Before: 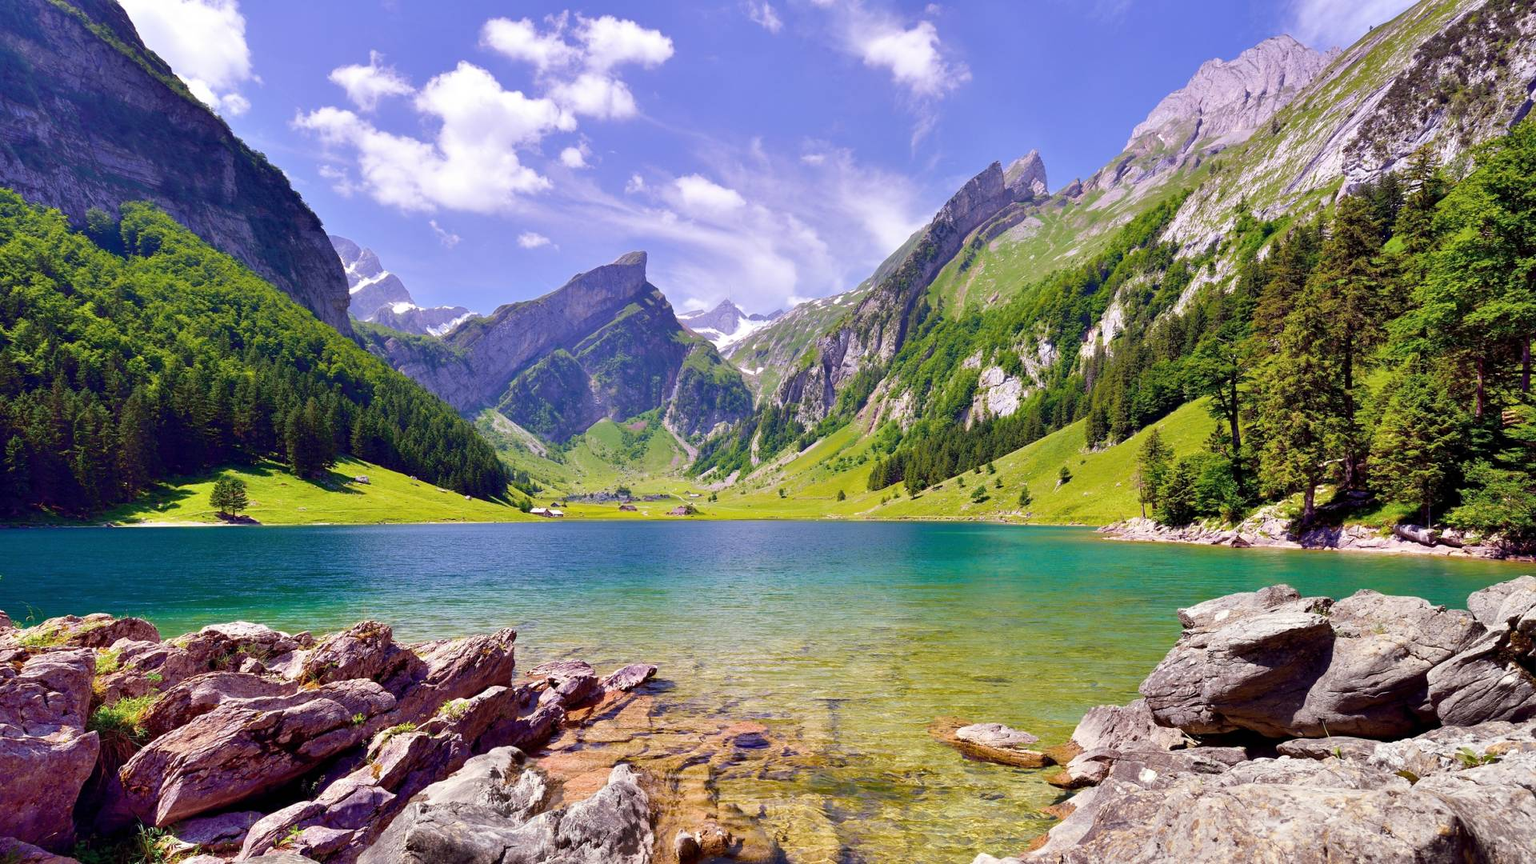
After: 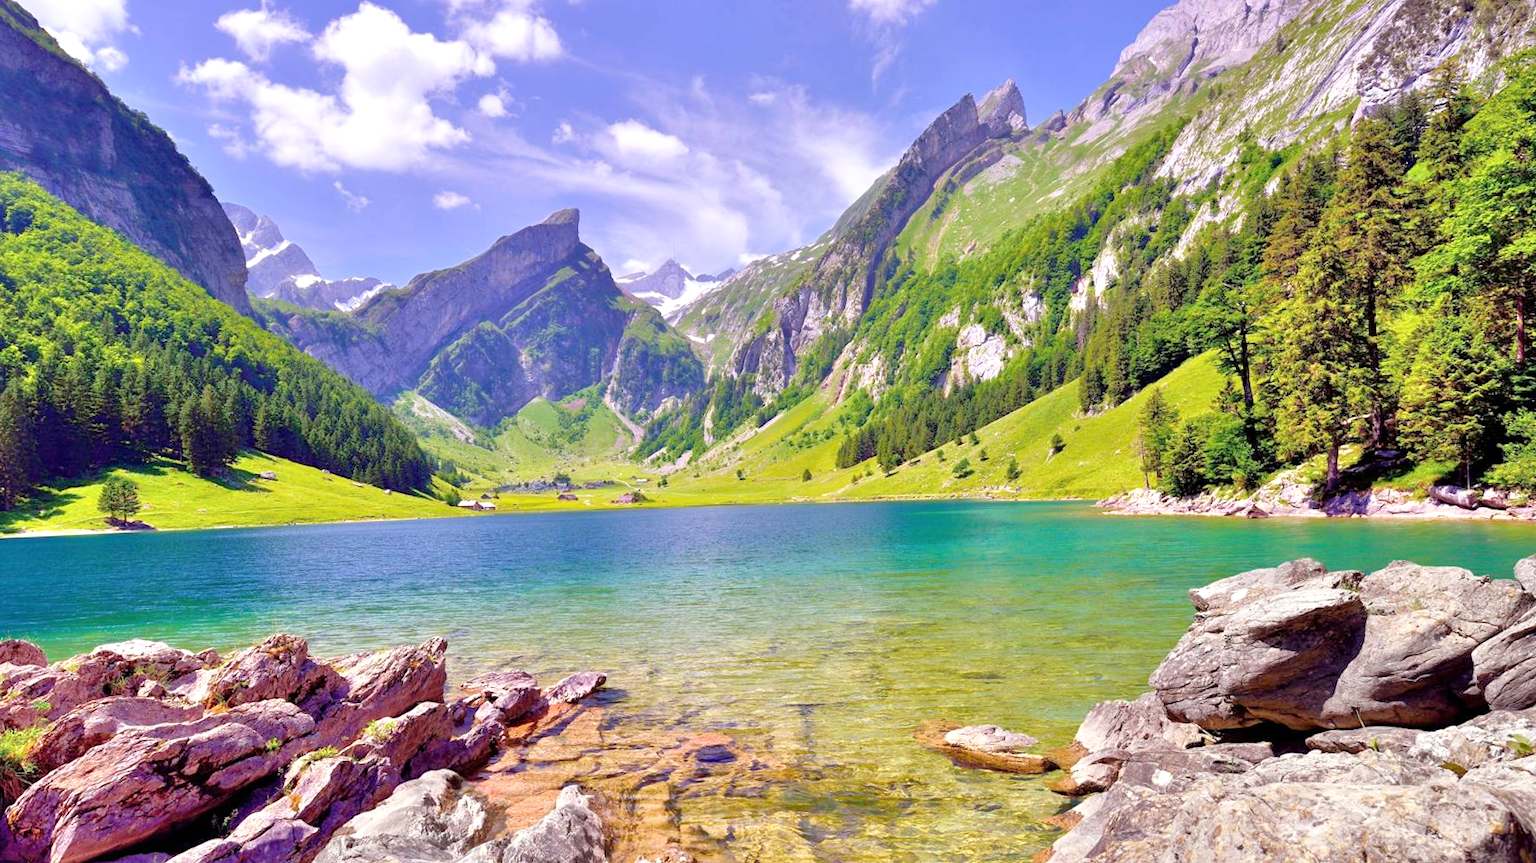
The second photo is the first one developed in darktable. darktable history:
exposure: exposure 0.161 EV, compensate highlight preservation false
tone equalizer: -7 EV 0.15 EV, -6 EV 0.6 EV, -5 EV 1.15 EV, -4 EV 1.33 EV, -3 EV 1.15 EV, -2 EV 0.6 EV, -1 EV 0.15 EV, mask exposure compensation -0.5 EV
crop and rotate: angle 1.96°, left 5.673%, top 5.673%
